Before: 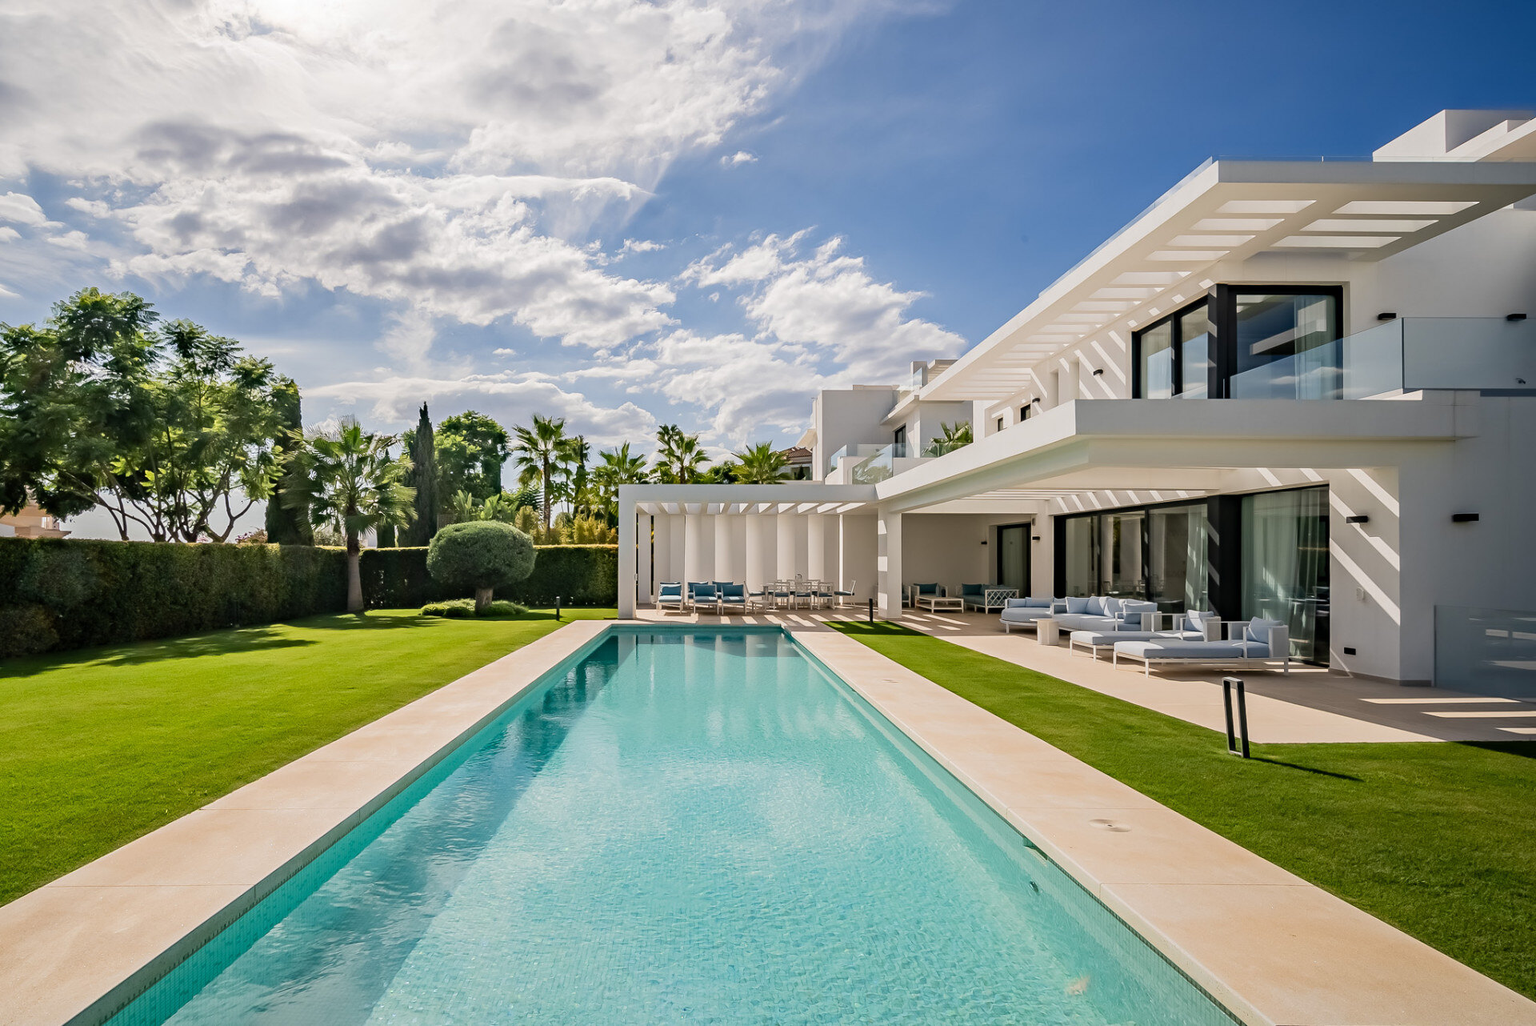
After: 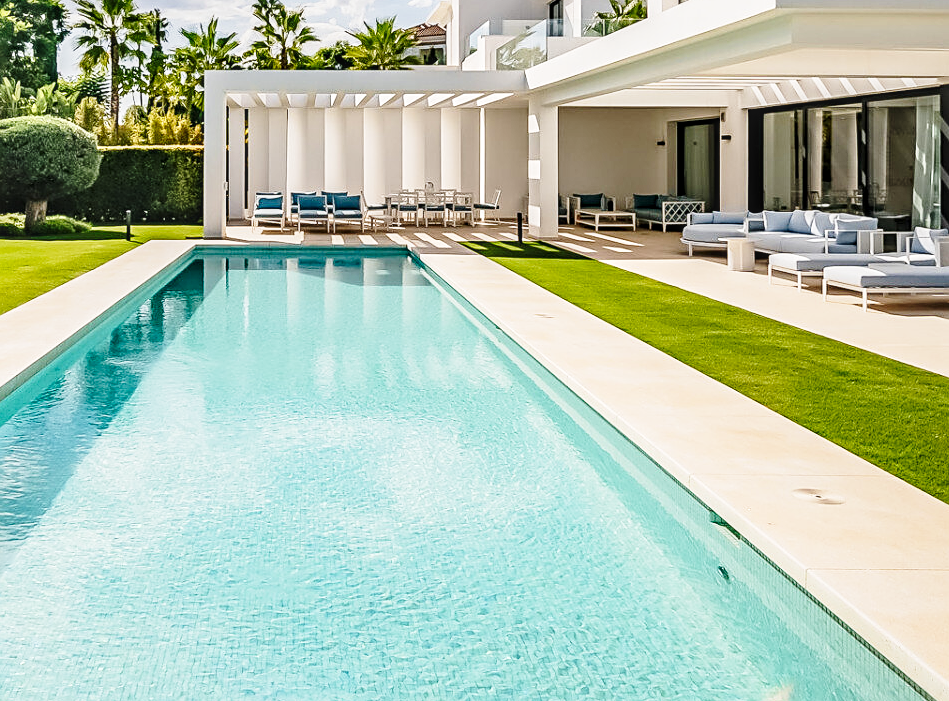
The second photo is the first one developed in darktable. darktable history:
local contrast: on, module defaults
crop: left 29.672%, top 41.786%, right 20.851%, bottom 3.487%
sharpen: on, module defaults
base curve: curves: ch0 [(0, 0) (0.028, 0.03) (0.121, 0.232) (0.46, 0.748) (0.859, 0.968) (1, 1)], preserve colors none
